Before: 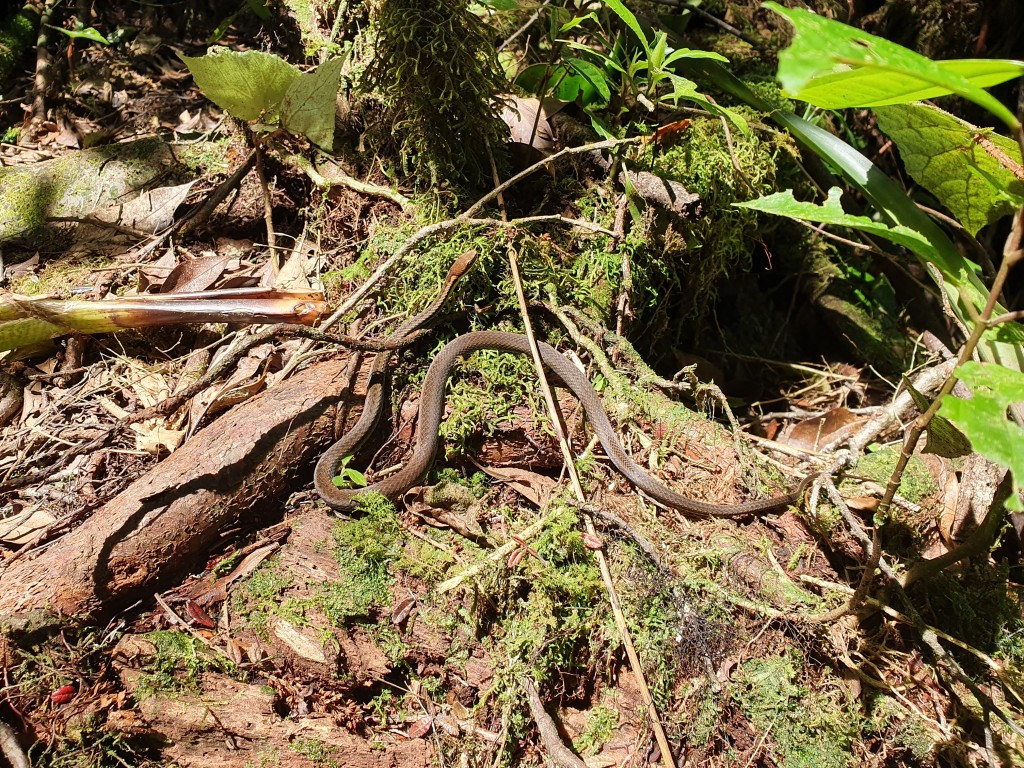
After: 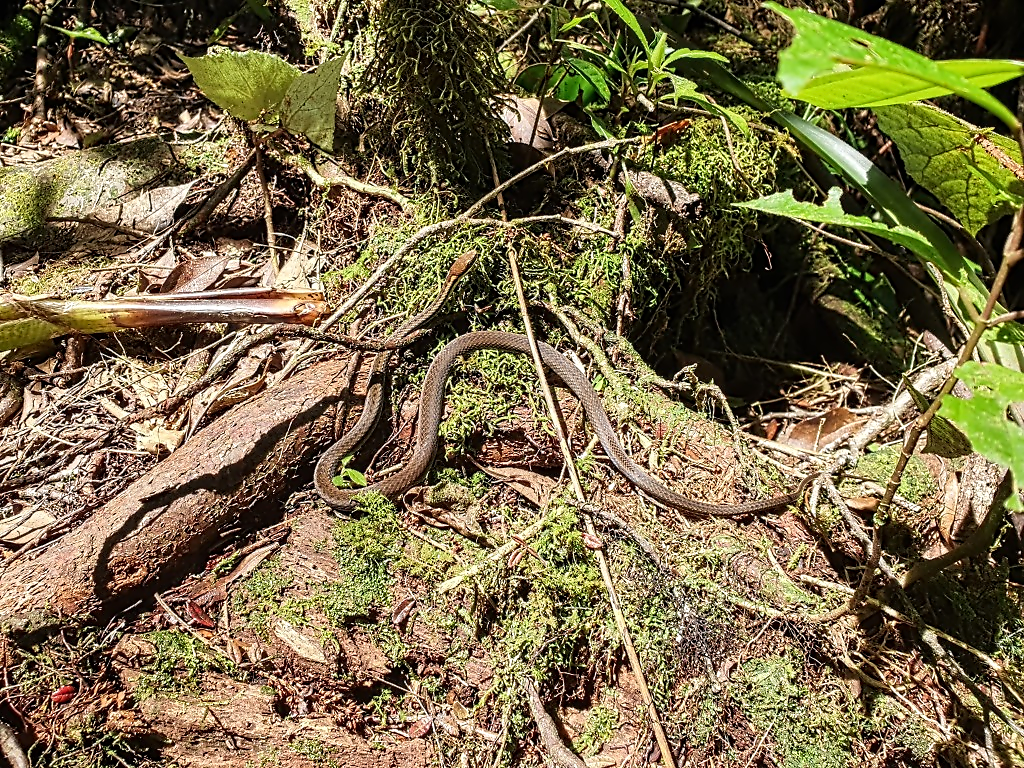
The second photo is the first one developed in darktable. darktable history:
contrast equalizer: y [[0.5, 0.5, 0.5, 0.515, 0.749, 0.84], [0.5 ×6], [0.5 ×6], [0, 0, 0, 0.001, 0.067, 0.262], [0 ×6]]
